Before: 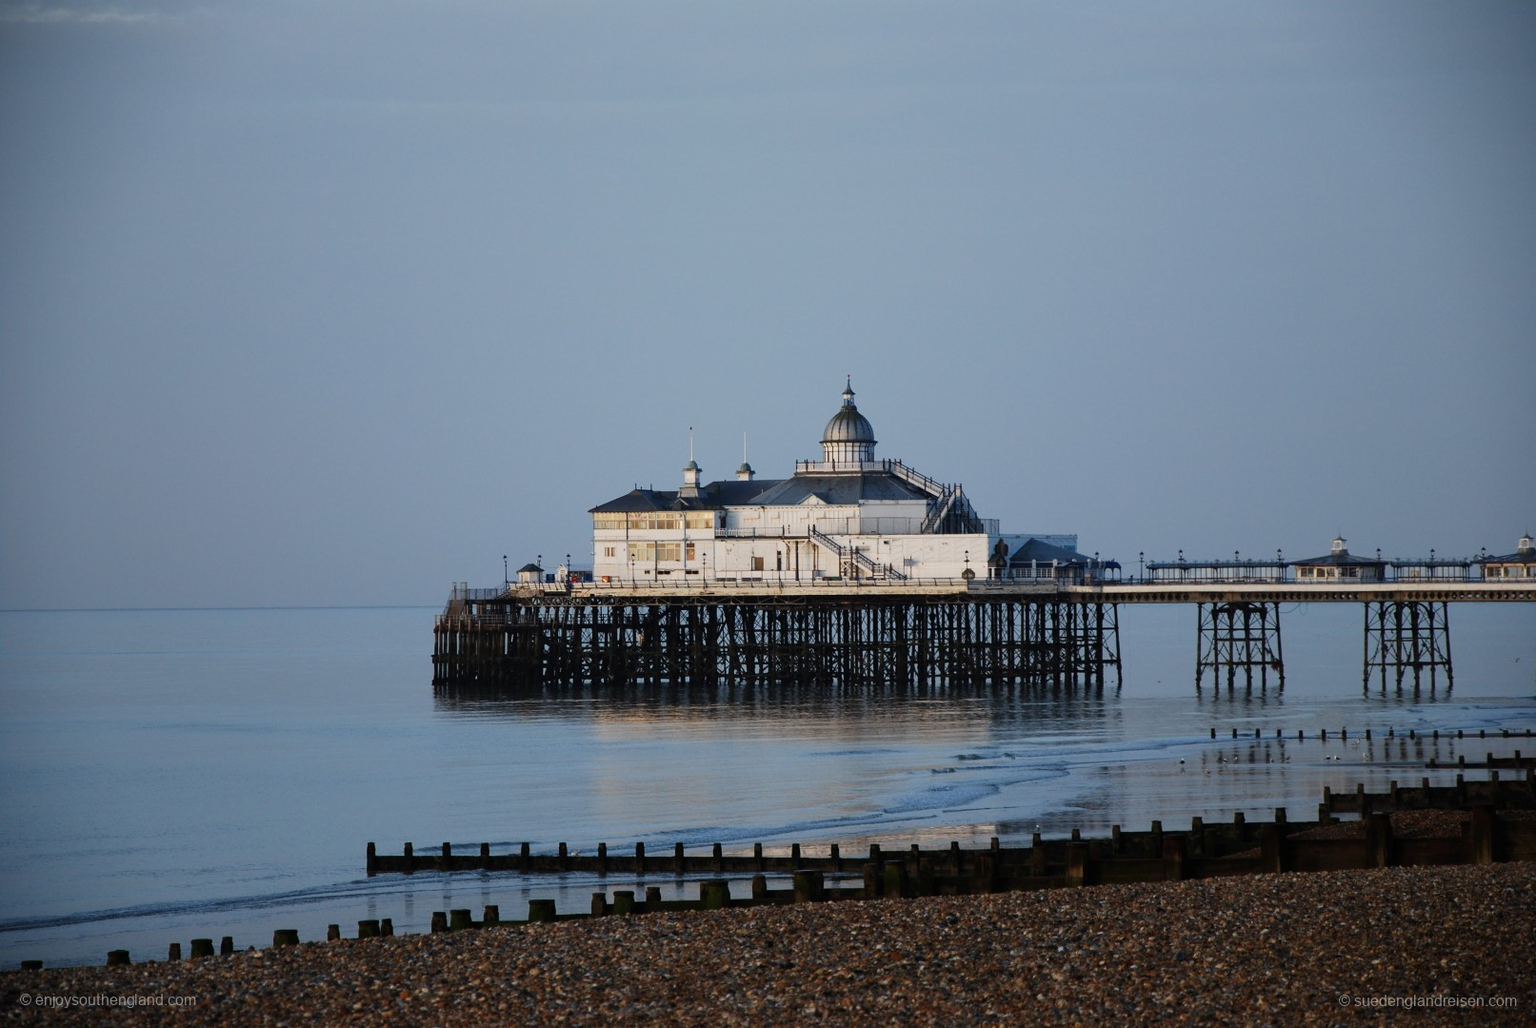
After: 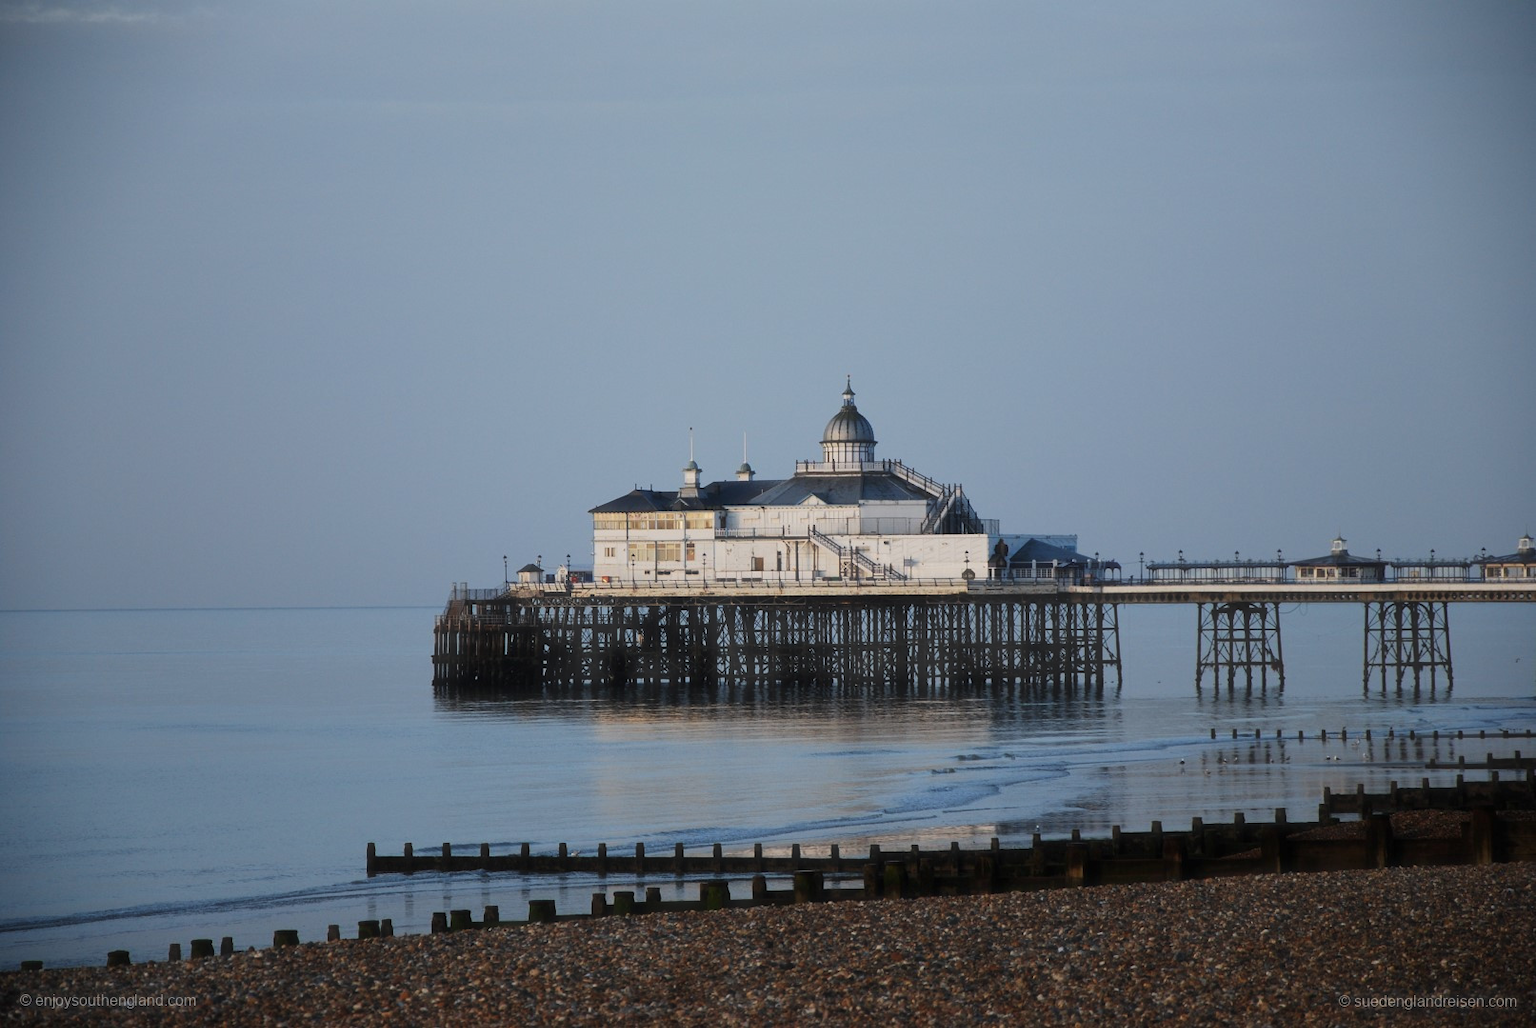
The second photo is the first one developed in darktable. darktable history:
haze removal: strength -0.1, adaptive false
